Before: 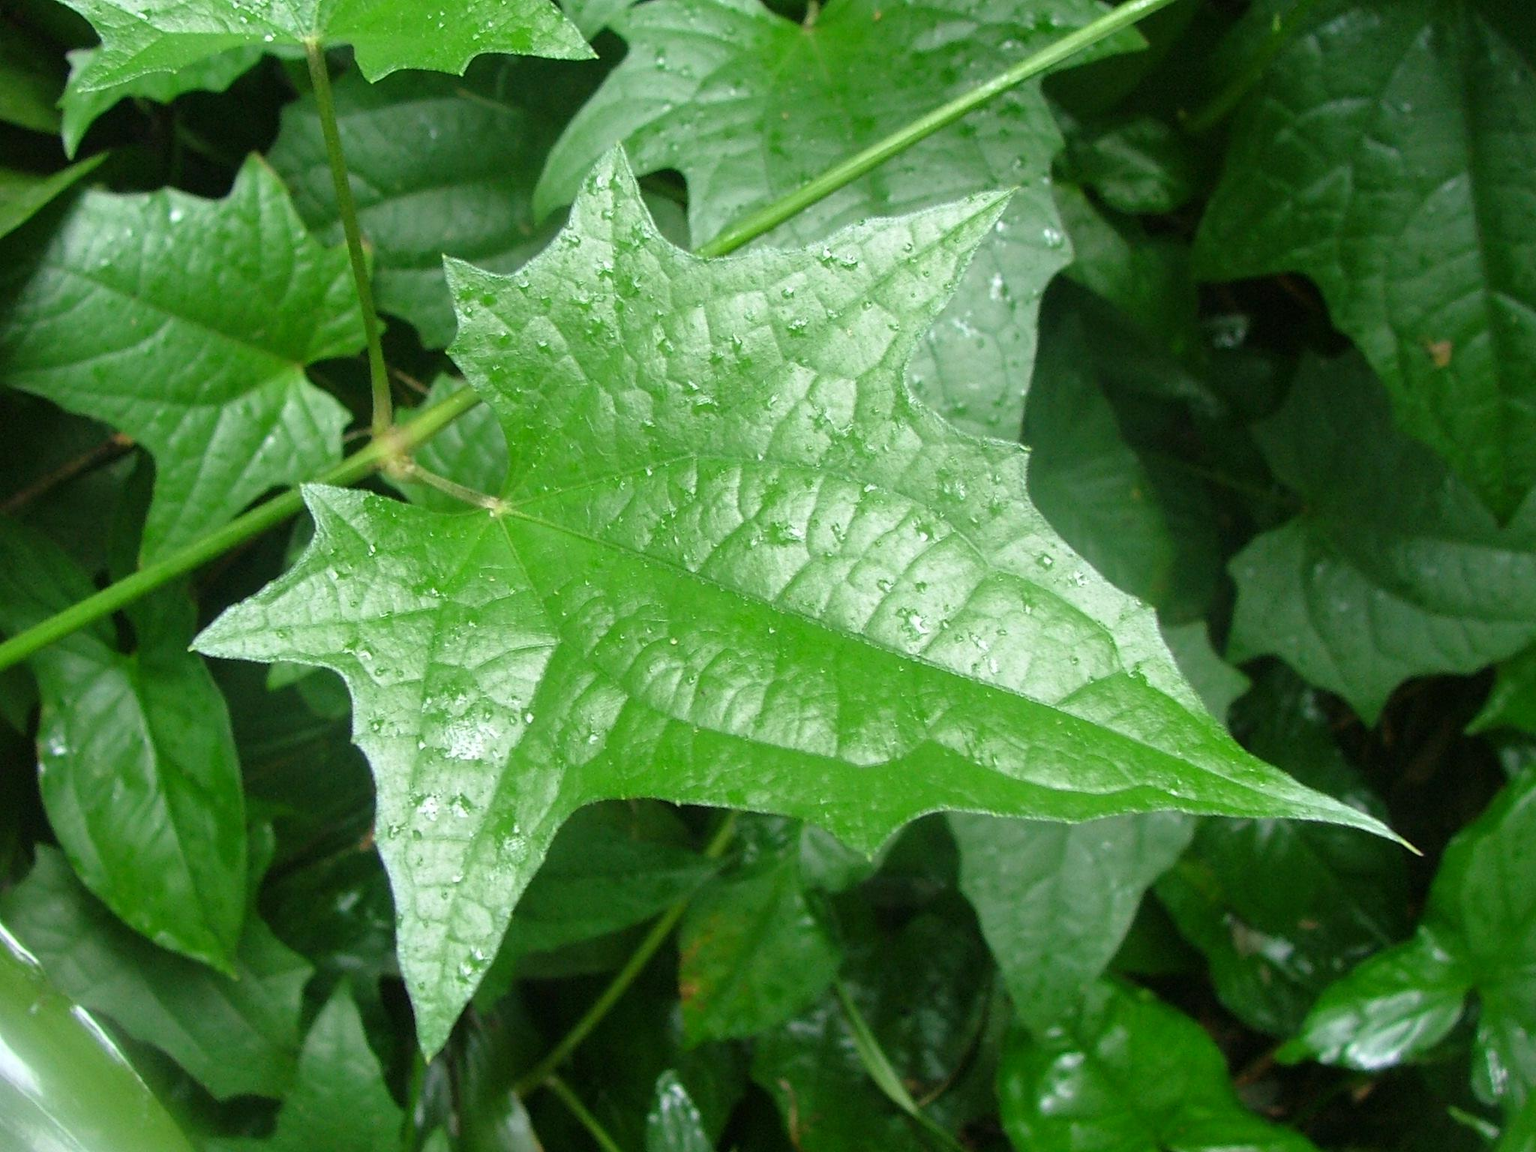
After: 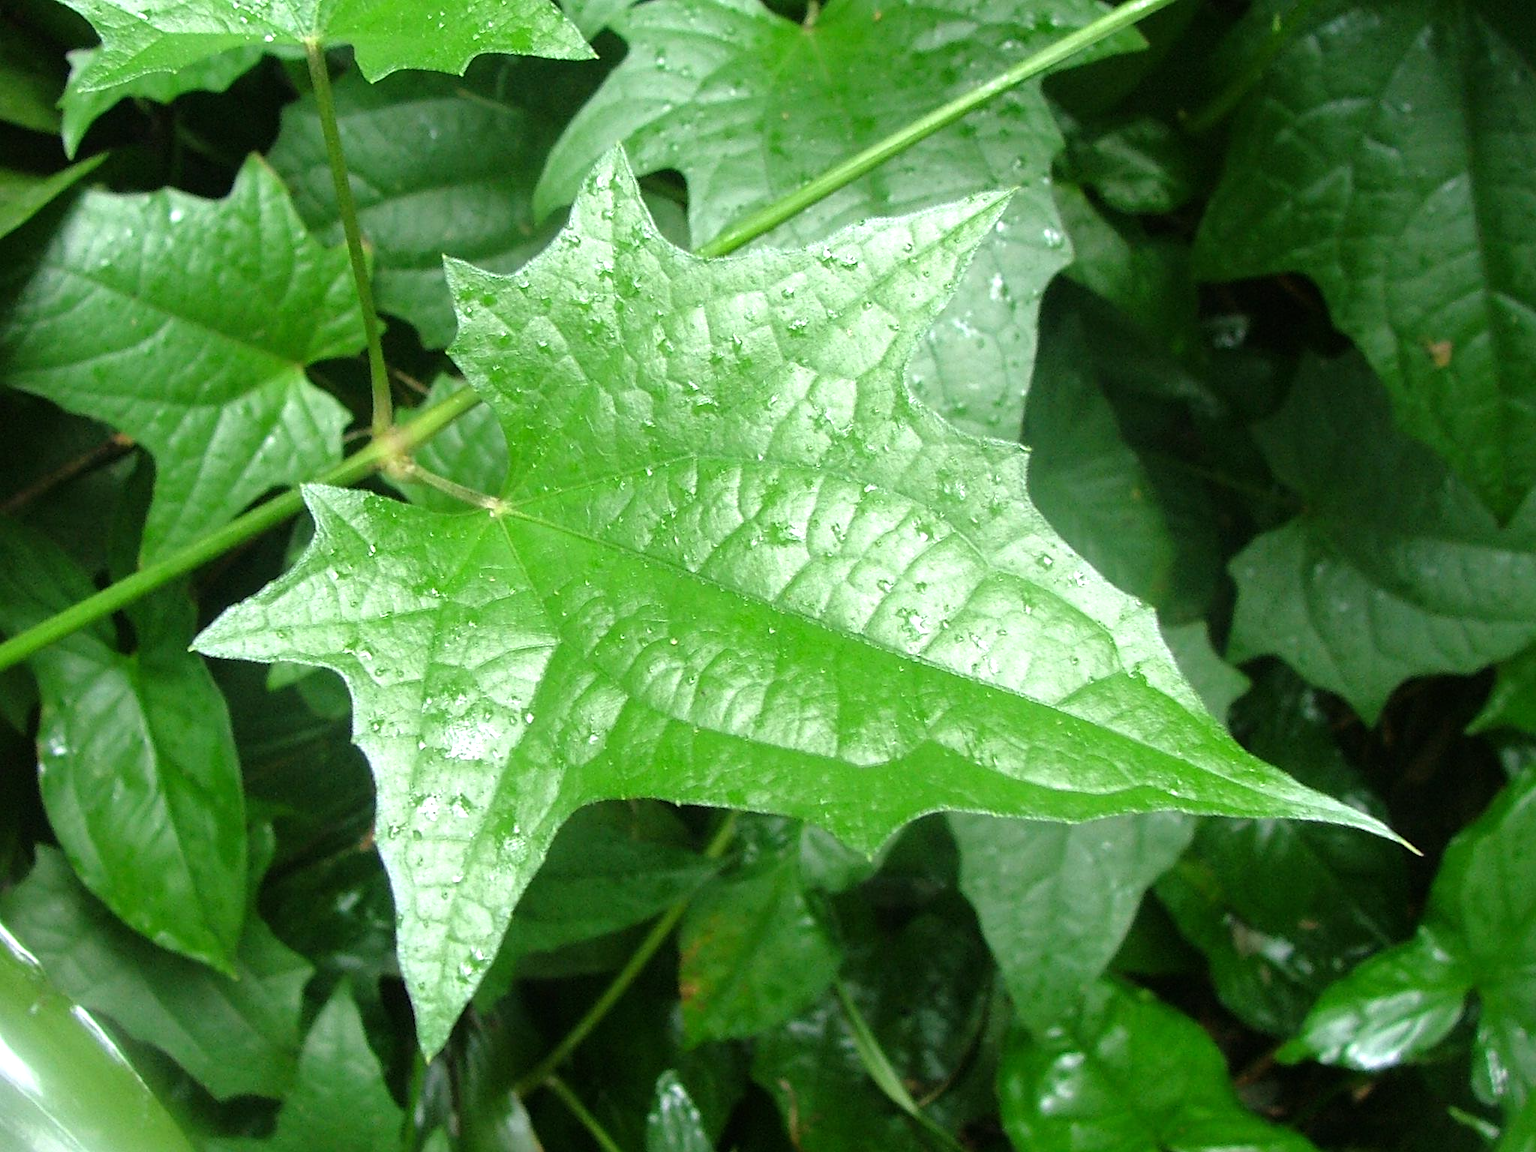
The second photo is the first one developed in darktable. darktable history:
tone equalizer: -8 EV -0.377 EV, -7 EV -0.385 EV, -6 EV -0.342 EV, -5 EV -0.213 EV, -3 EV 0.253 EV, -2 EV 0.307 EV, -1 EV 0.39 EV, +0 EV 0.407 EV
sharpen: amount 0.208
